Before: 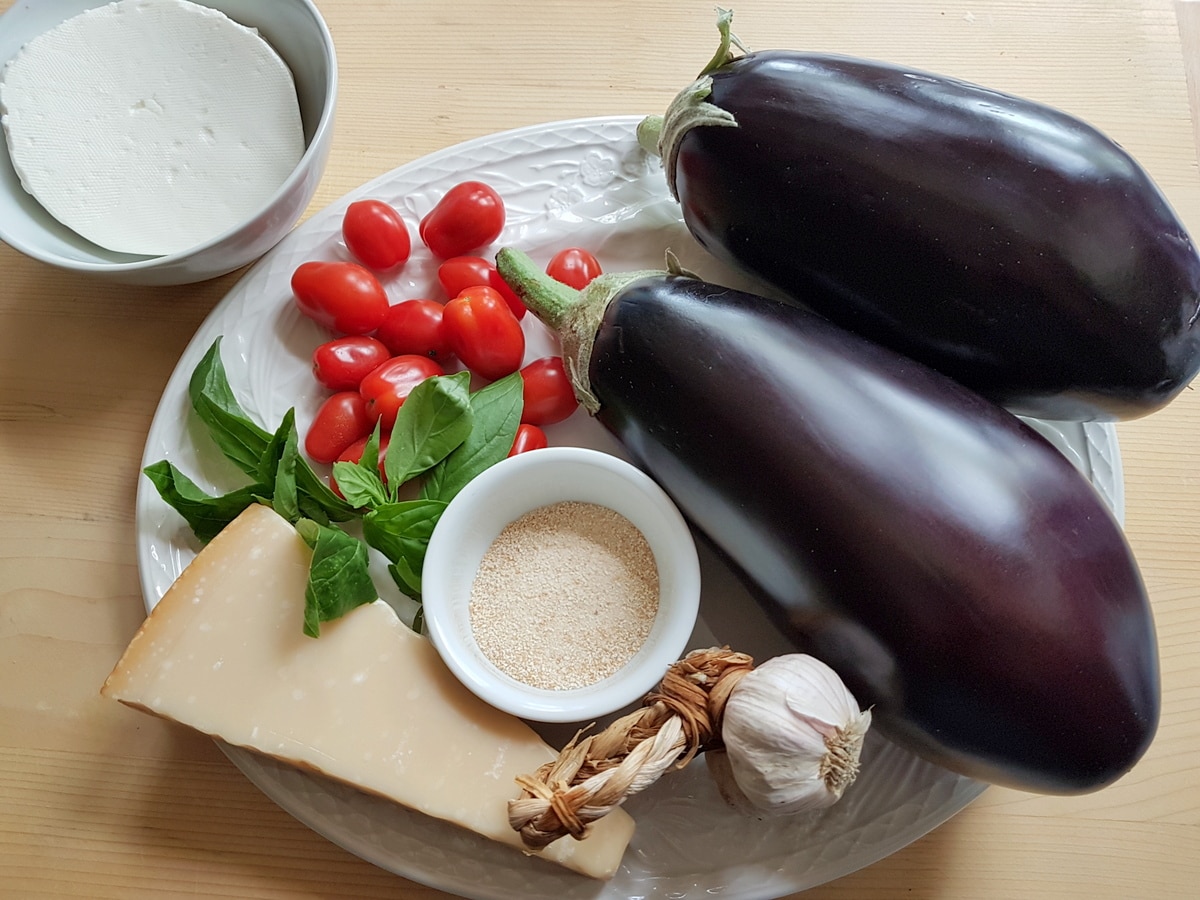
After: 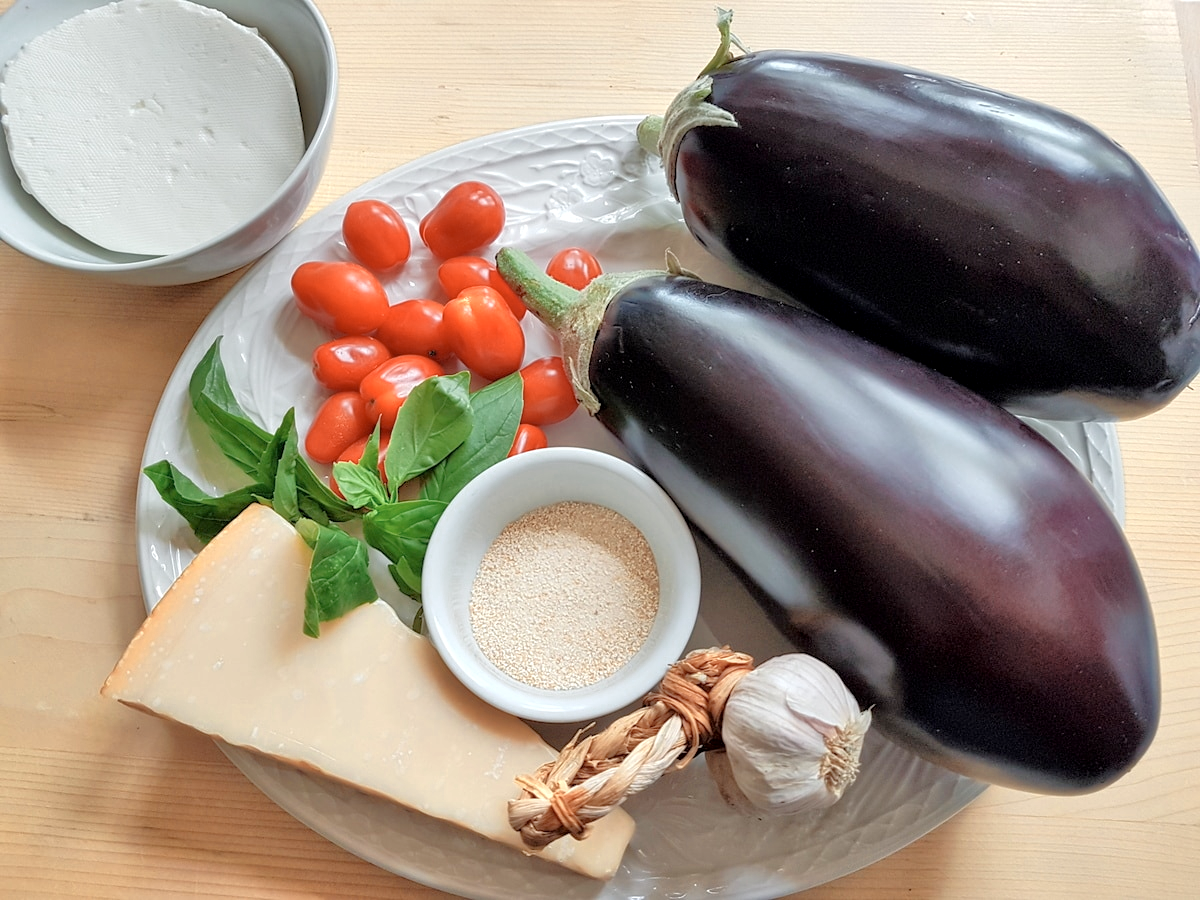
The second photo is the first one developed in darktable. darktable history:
color zones: curves: ch0 [(0.018, 0.548) (0.224, 0.64) (0.425, 0.447) (0.675, 0.575) (0.732, 0.579)]; ch1 [(0.066, 0.487) (0.25, 0.5) (0.404, 0.43) (0.75, 0.421) (0.956, 0.421)]; ch2 [(0.044, 0.561) (0.215, 0.465) (0.399, 0.544) (0.465, 0.548) (0.614, 0.447) (0.724, 0.43) (0.882, 0.623) (0.956, 0.632)]
local contrast: highlights 101%, shadows 102%, detail 119%, midtone range 0.2
tone equalizer: -7 EV 0.152 EV, -6 EV 0.594 EV, -5 EV 1.18 EV, -4 EV 1.35 EV, -3 EV 1.18 EV, -2 EV 0.6 EV, -1 EV 0.164 EV
